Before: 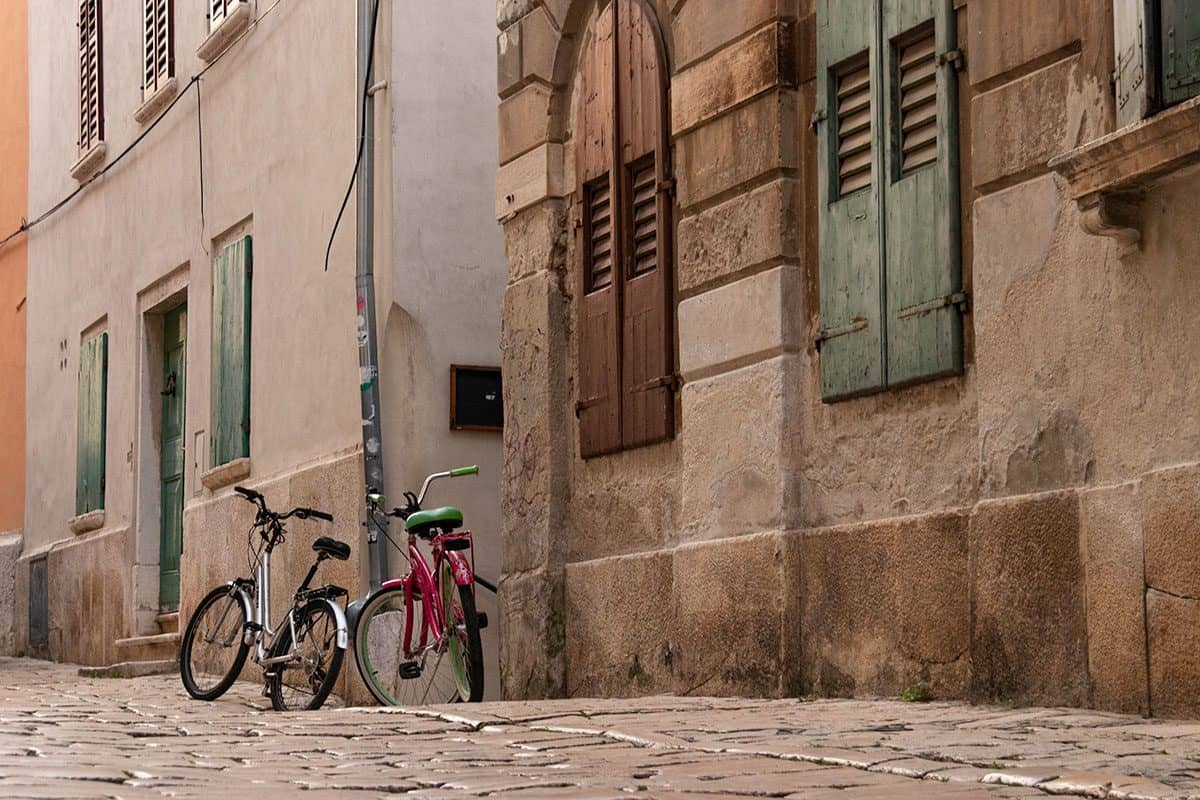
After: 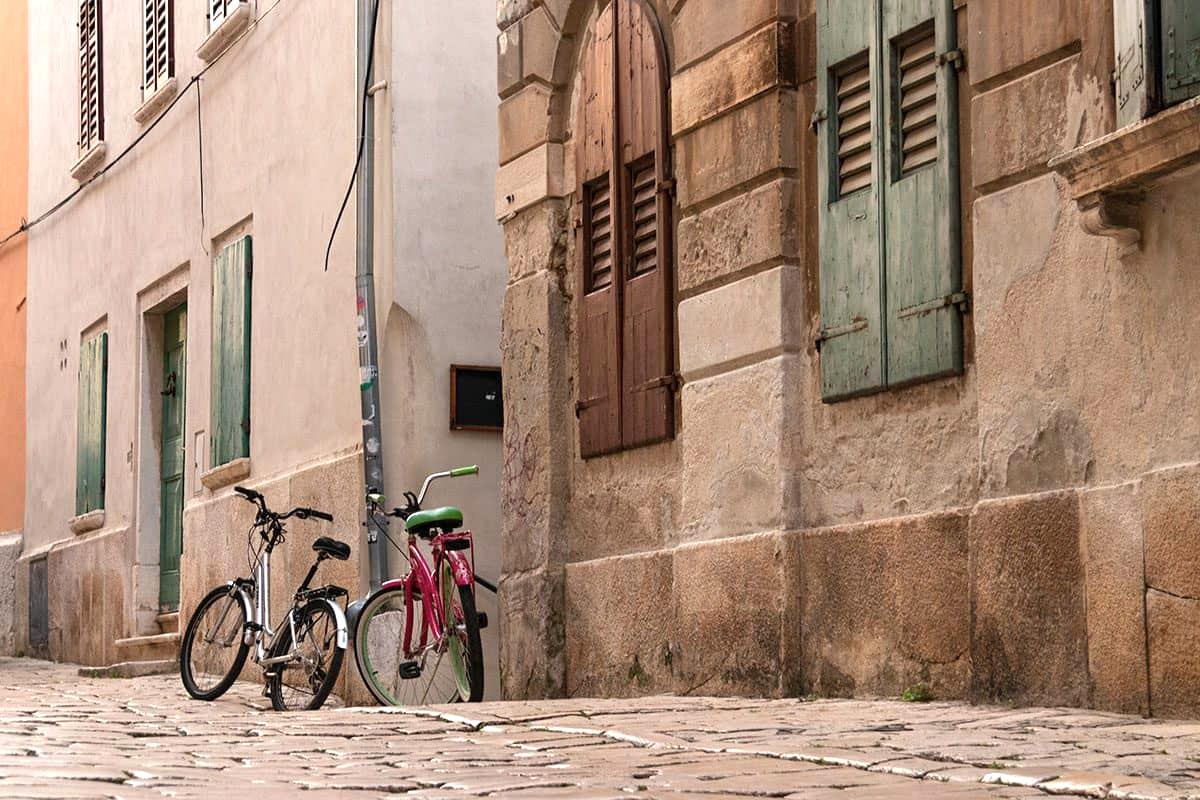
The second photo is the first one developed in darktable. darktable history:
exposure: exposure 0.6 EV, compensate highlight preservation false
contrast brightness saturation: saturation -0.05
